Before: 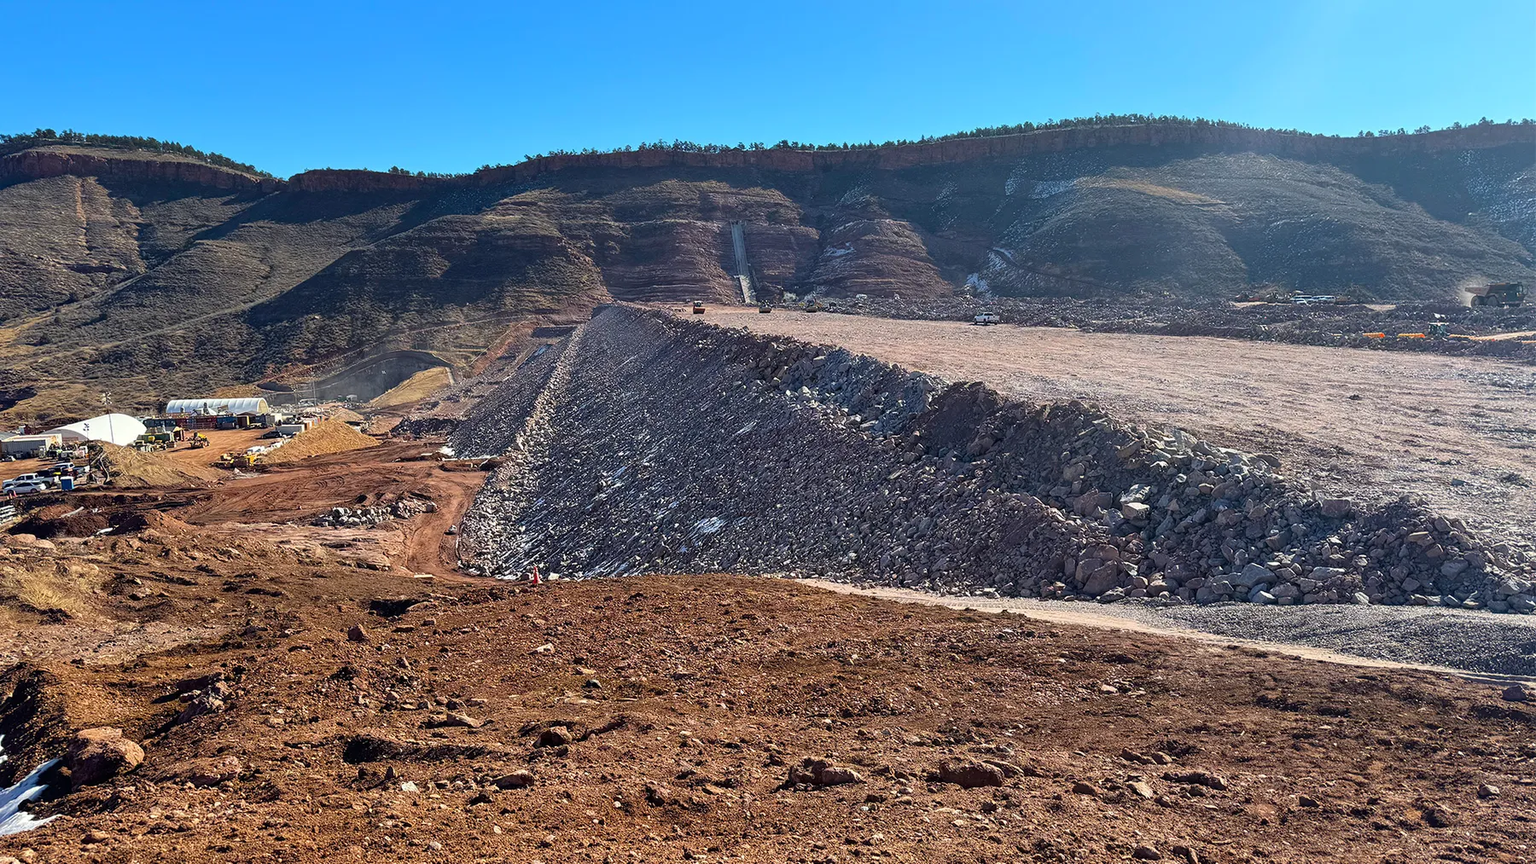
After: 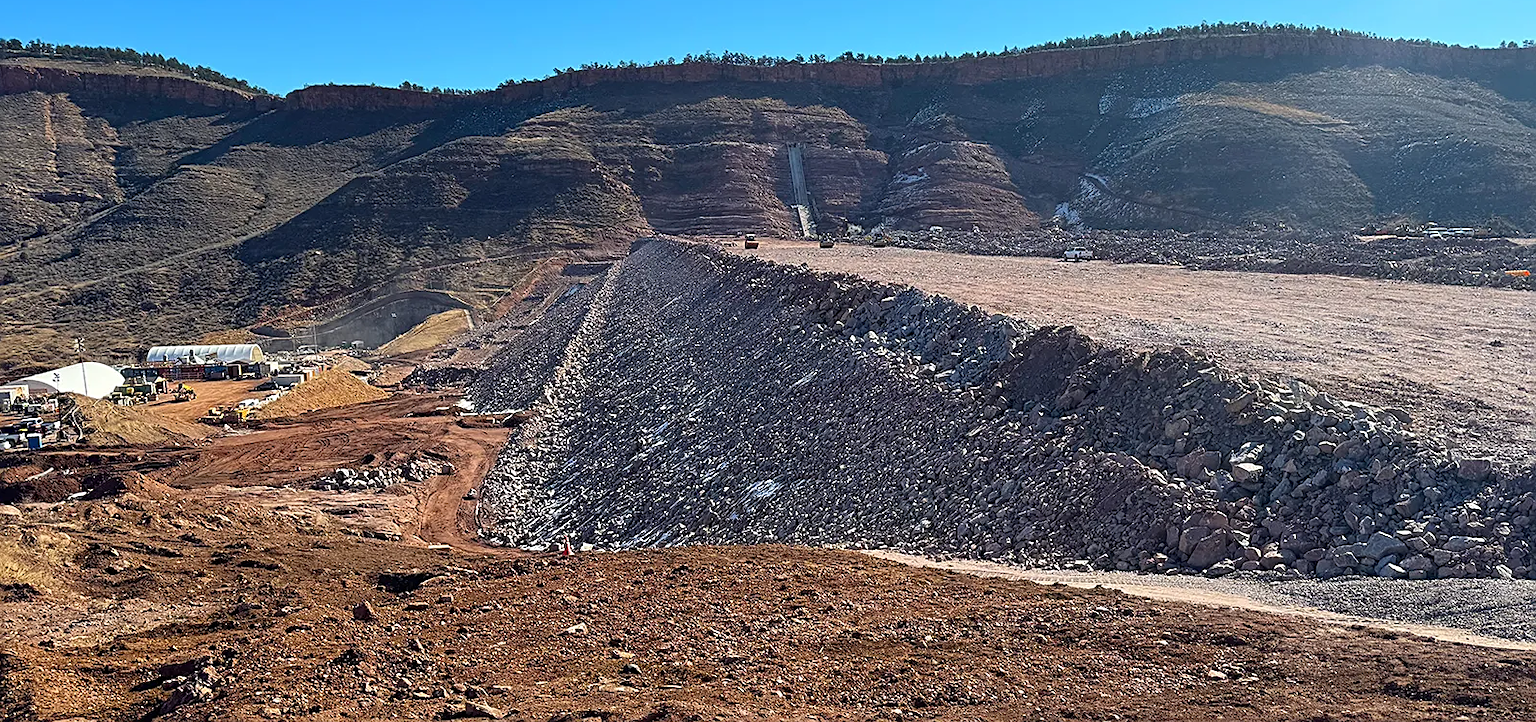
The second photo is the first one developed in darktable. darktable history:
crop and rotate: left 2.417%, top 10.991%, right 9.457%, bottom 15.354%
sharpen: on, module defaults
